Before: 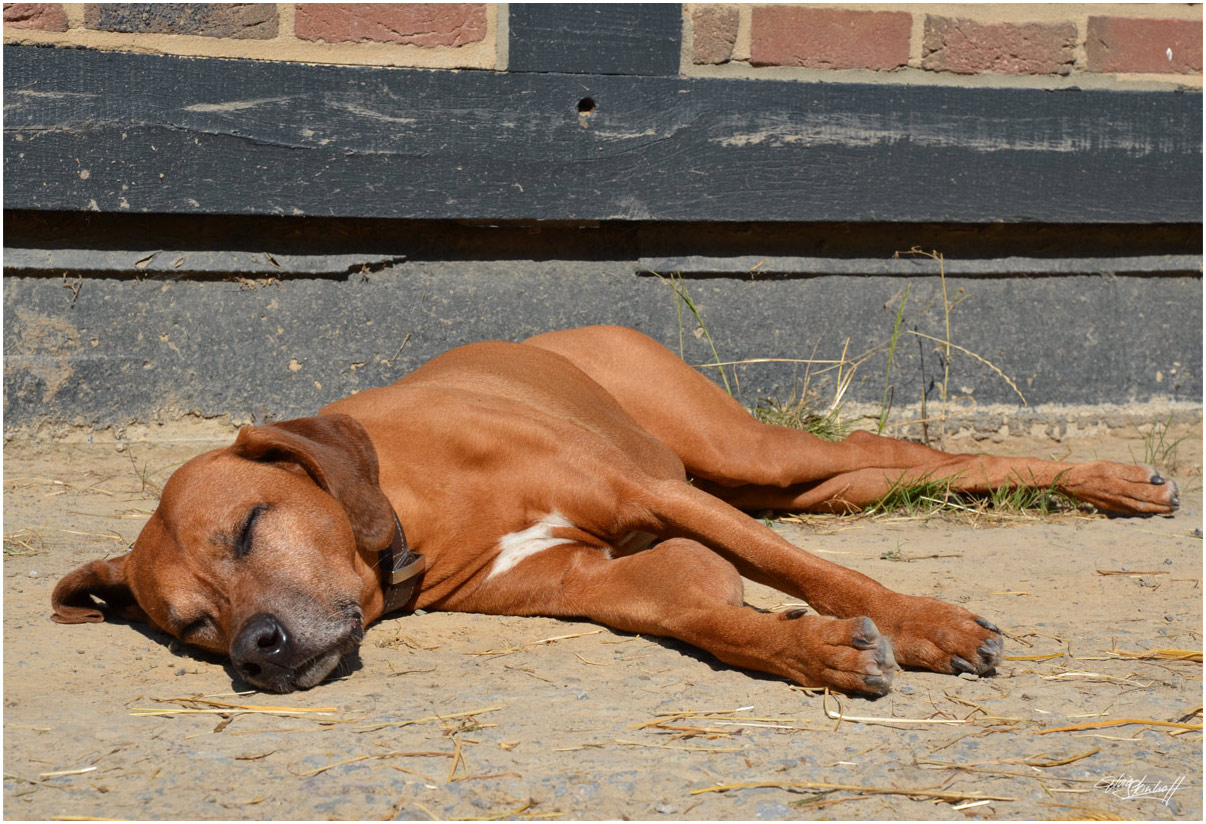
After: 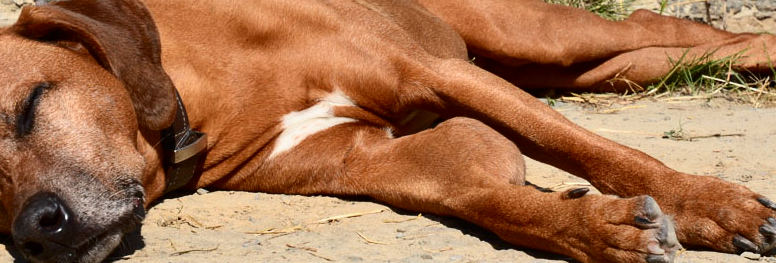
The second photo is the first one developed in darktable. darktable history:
crop: left 18.091%, top 51.13%, right 17.525%, bottom 16.85%
contrast brightness saturation: contrast 0.28
